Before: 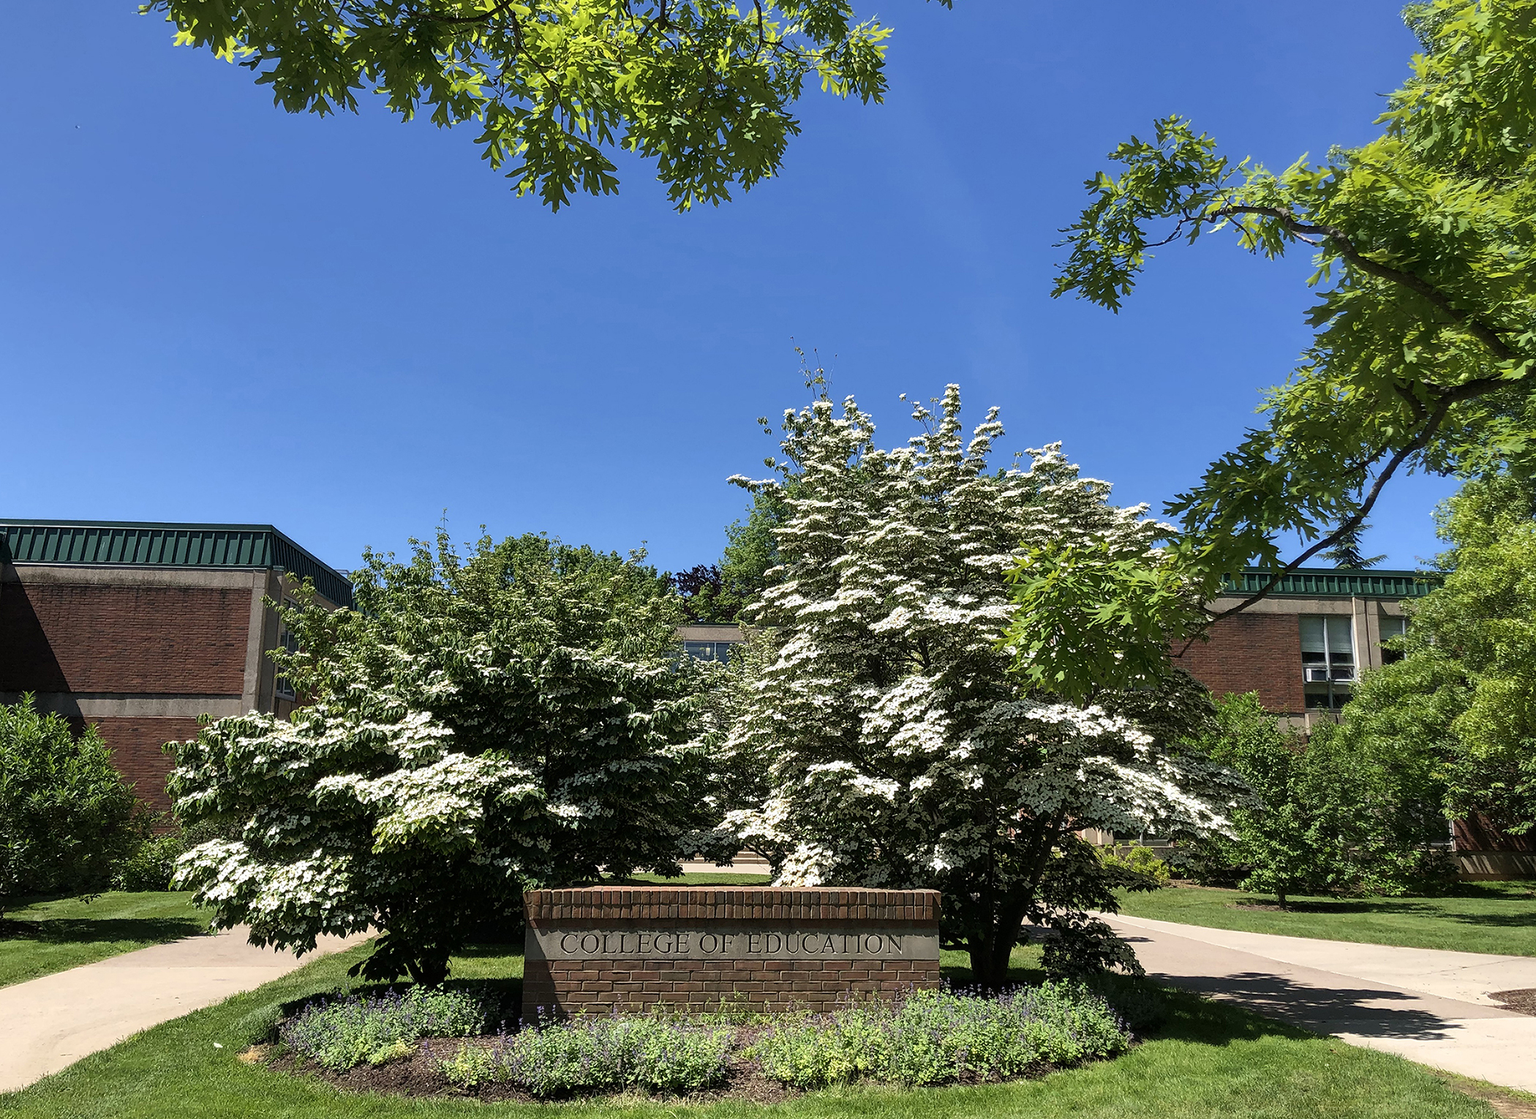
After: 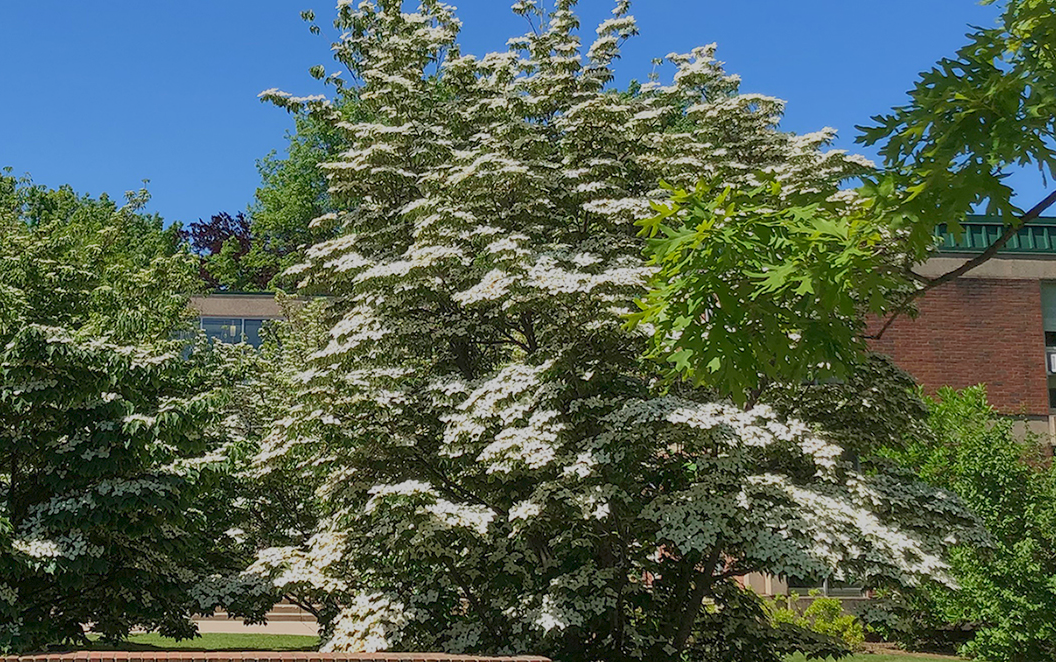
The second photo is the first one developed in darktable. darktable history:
crop: left 35.03%, top 36.625%, right 14.663%, bottom 20.057%
color balance rgb: contrast -30%
